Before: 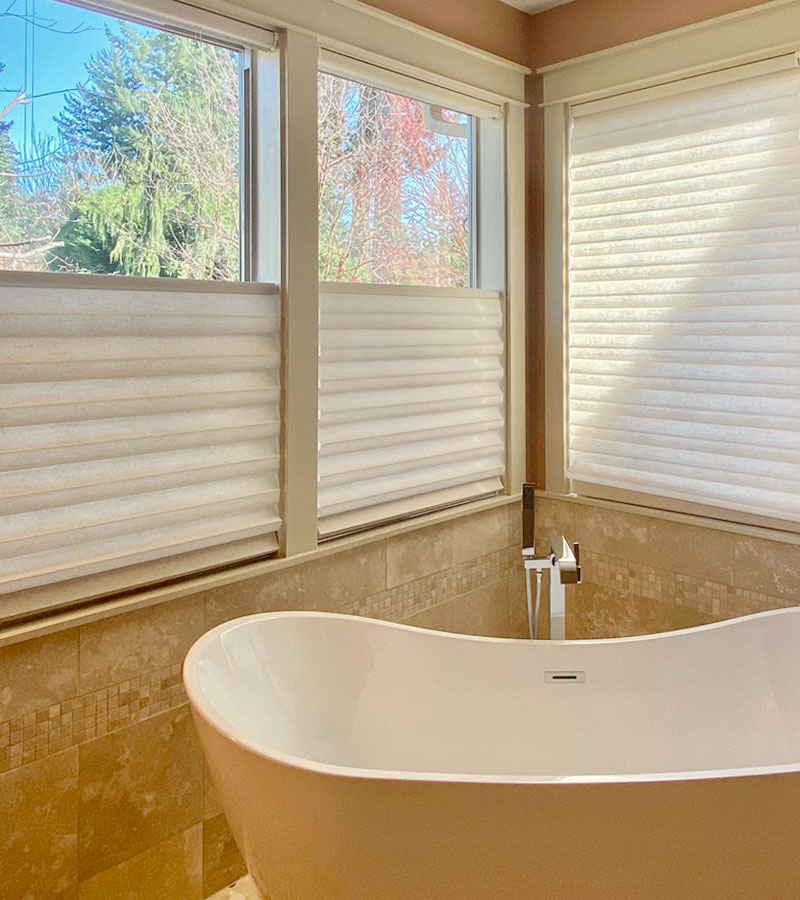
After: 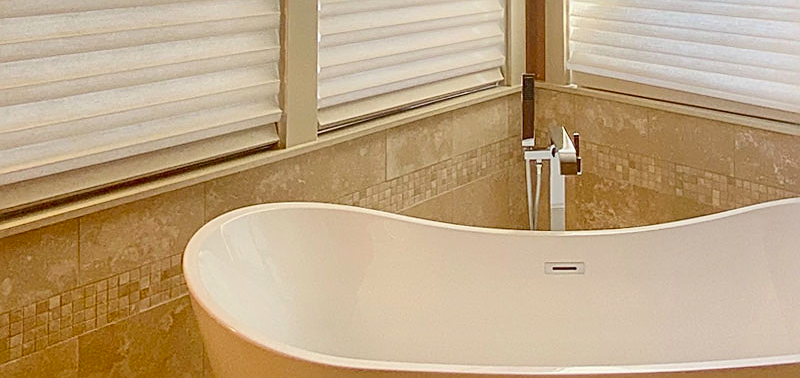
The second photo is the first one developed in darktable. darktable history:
contrast brightness saturation: contrast 0.15, brightness -0.01, saturation 0.1
crop: top 45.551%, bottom 12.262%
sharpen: on, module defaults
contrast equalizer: y [[0.439, 0.44, 0.442, 0.457, 0.493, 0.498], [0.5 ×6], [0.5 ×6], [0 ×6], [0 ×6]]
